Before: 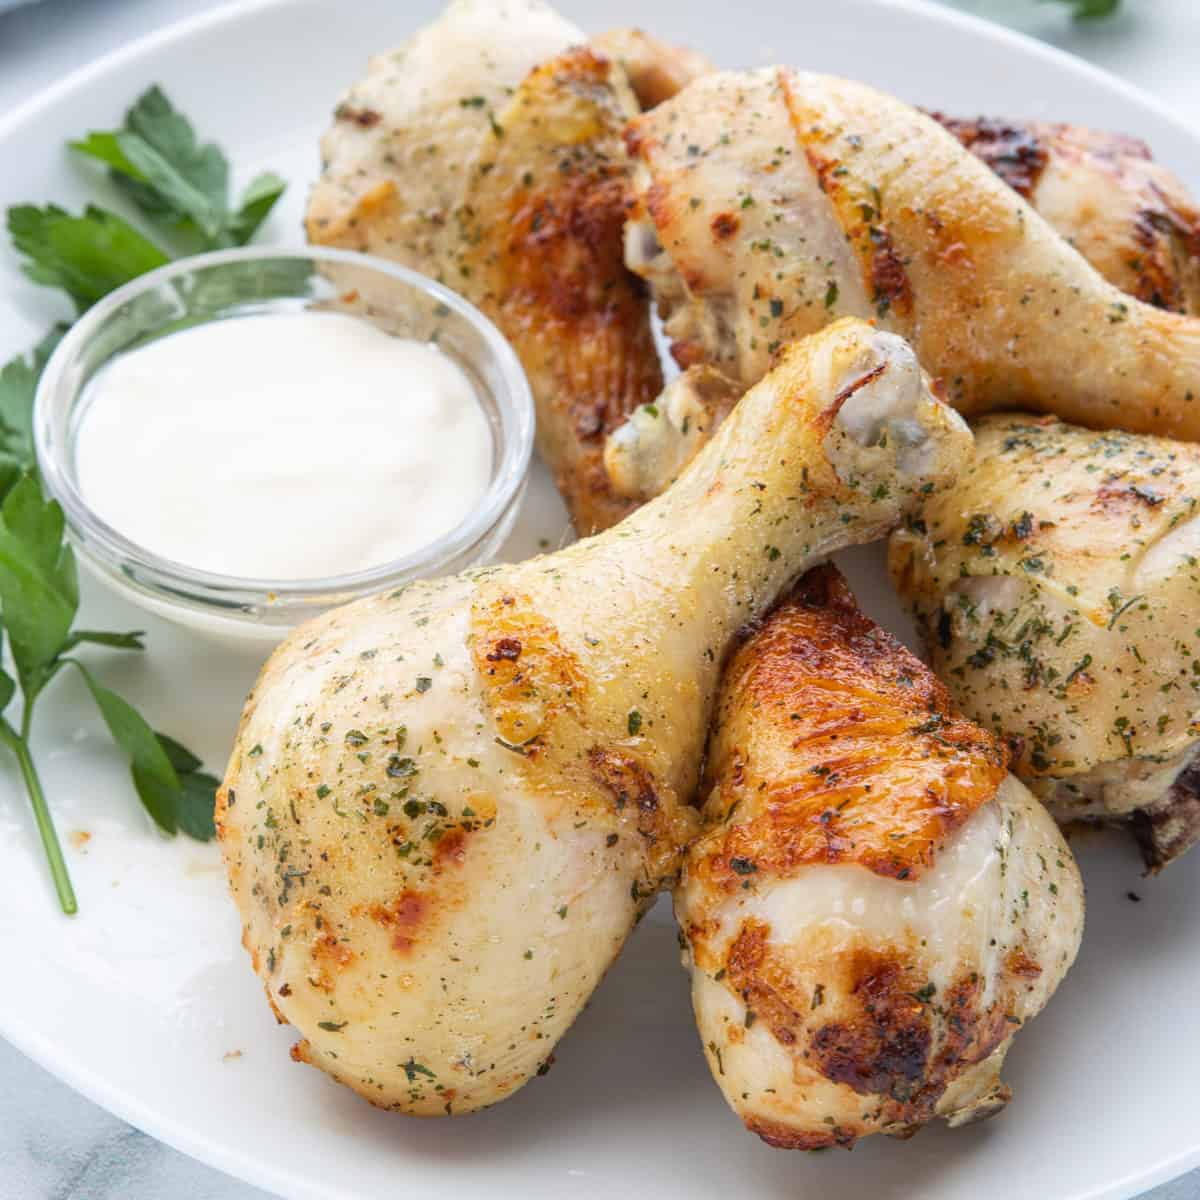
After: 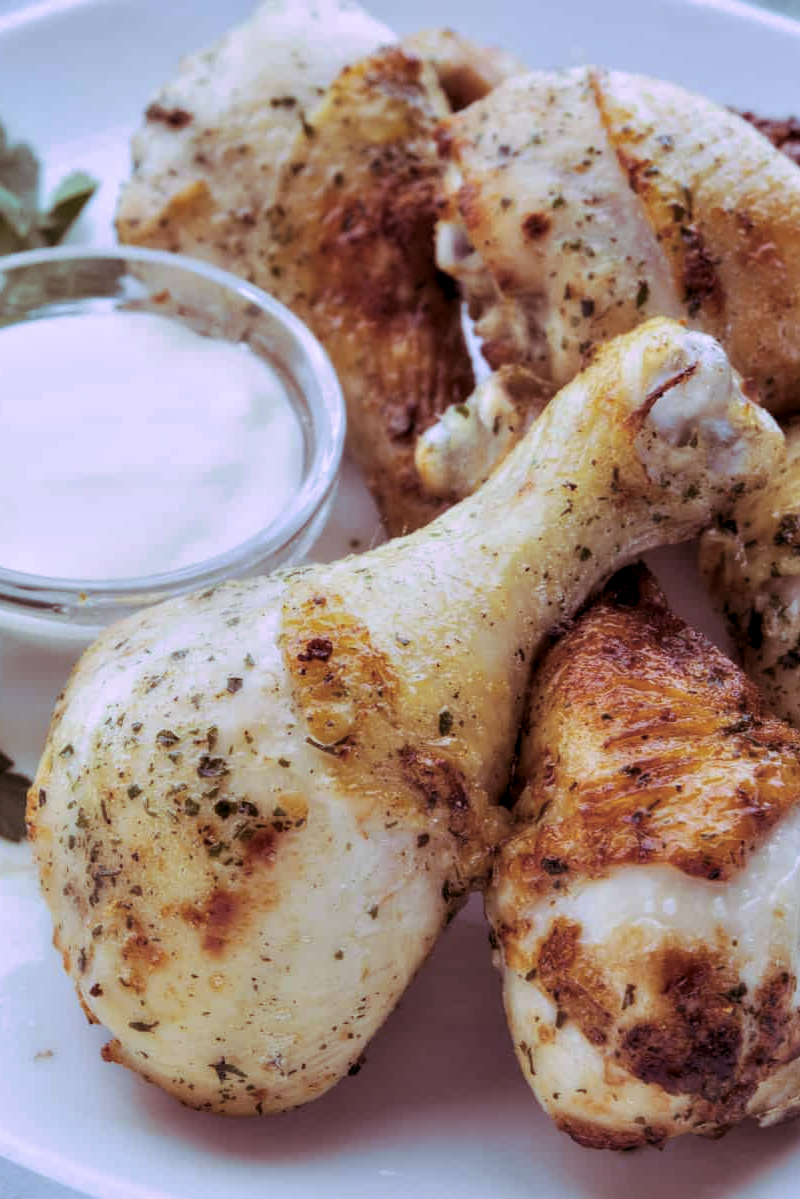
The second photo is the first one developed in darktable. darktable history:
contrast equalizer: y [[0.514, 0.573, 0.581, 0.508, 0.5, 0.5], [0.5 ×6], [0.5 ×6], [0 ×6], [0 ×6]]
split-toning: highlights › hue 298.8°, highlights › saturation 0.73, compress 41.76%
crop and rotate: left 15.754%, right 17.579%
exposure: exposure -0.492 EV, compensate highlight preservation false
white balance: red 0.948, green 1.02, blue 1.176
